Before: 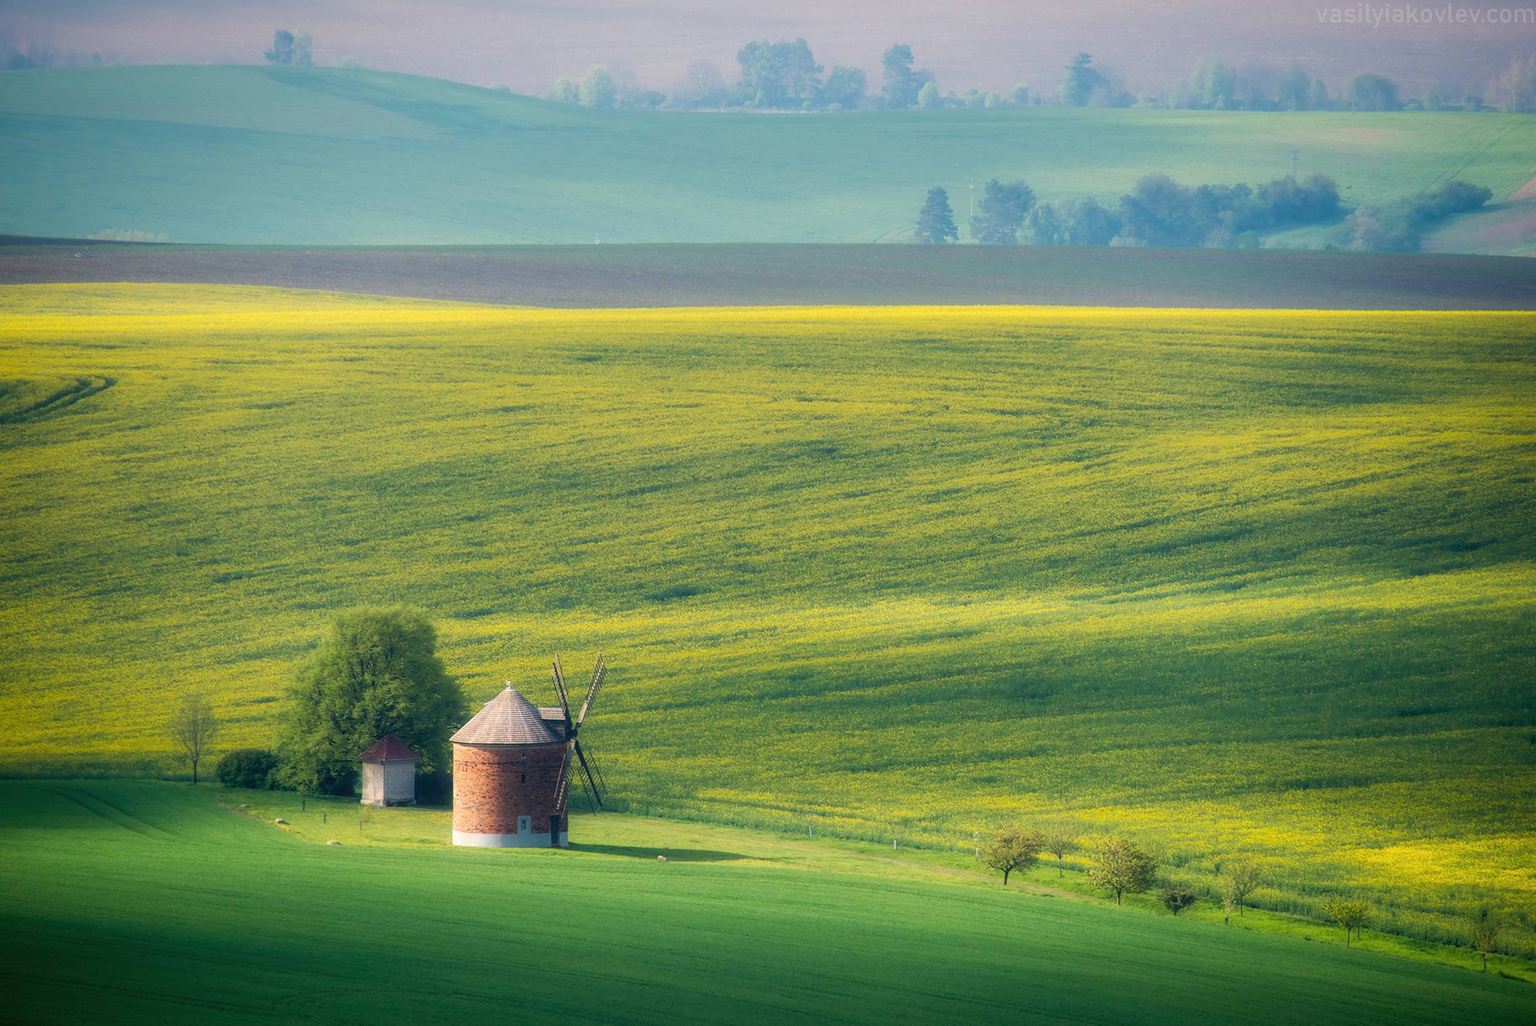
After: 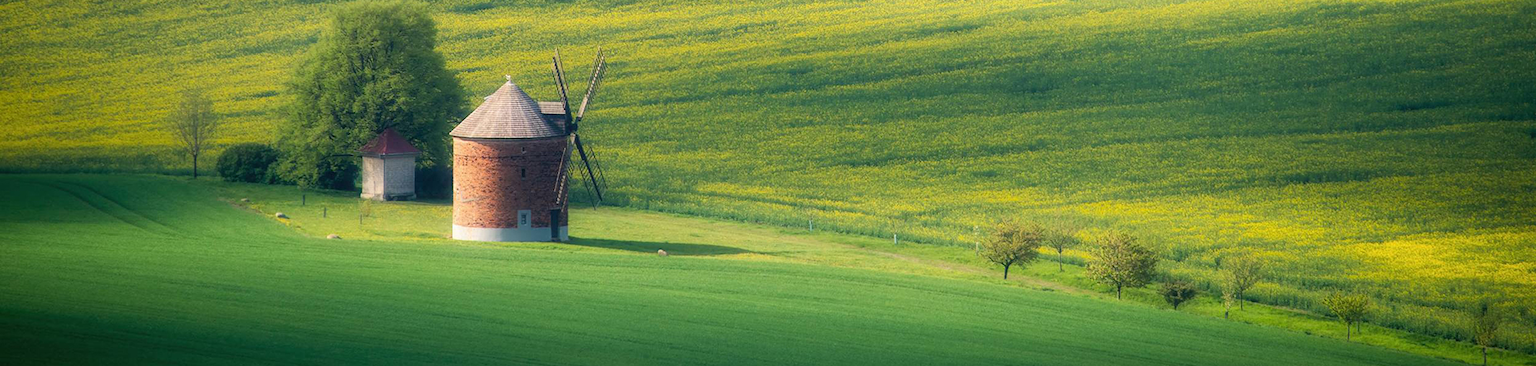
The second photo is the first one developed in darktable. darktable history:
crop and rotate: top 59.053%, bottom 5.19%
